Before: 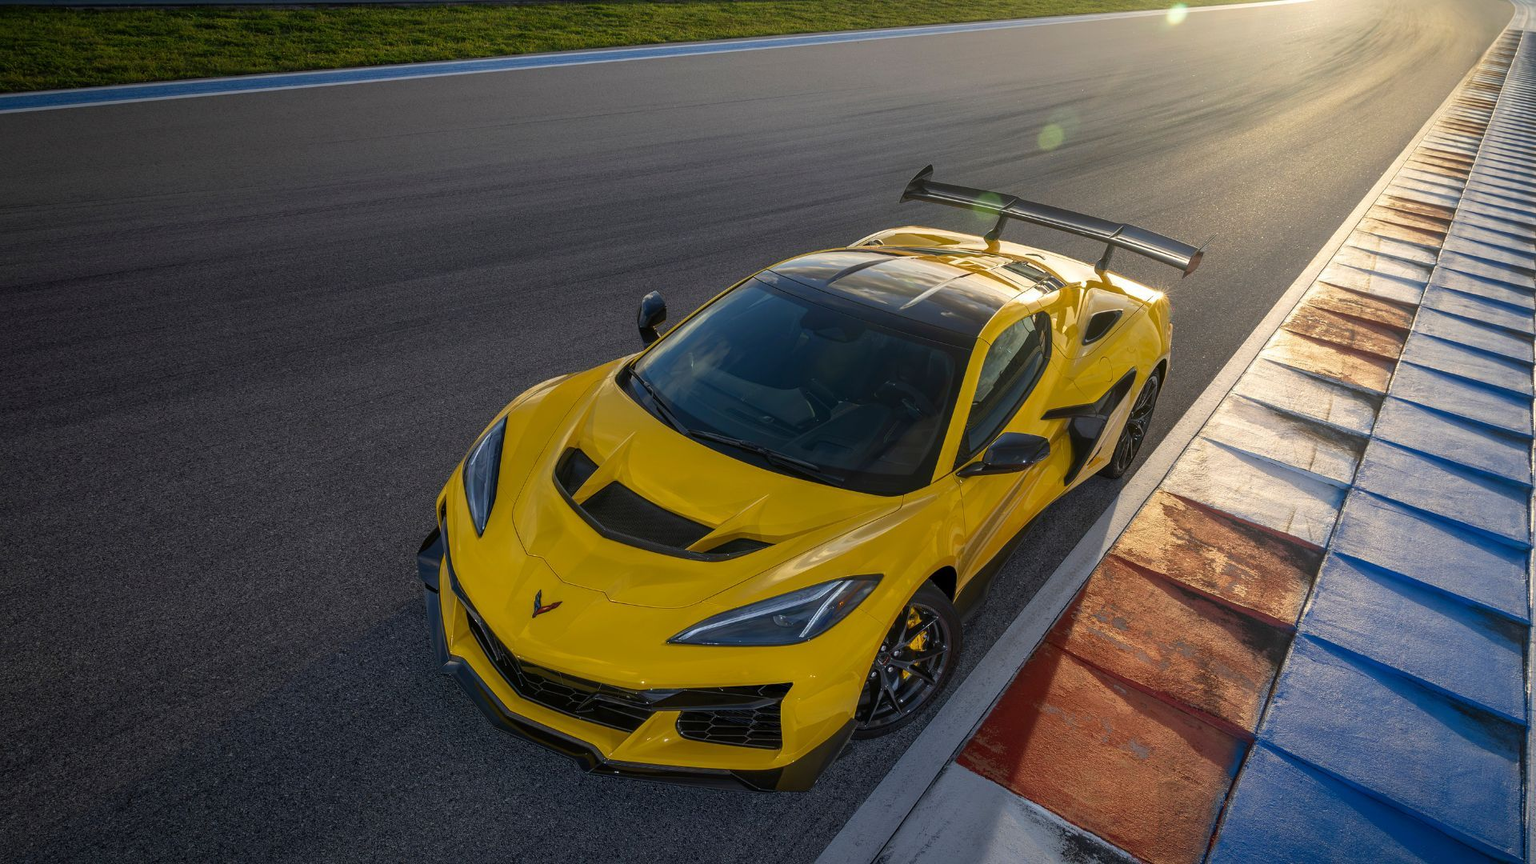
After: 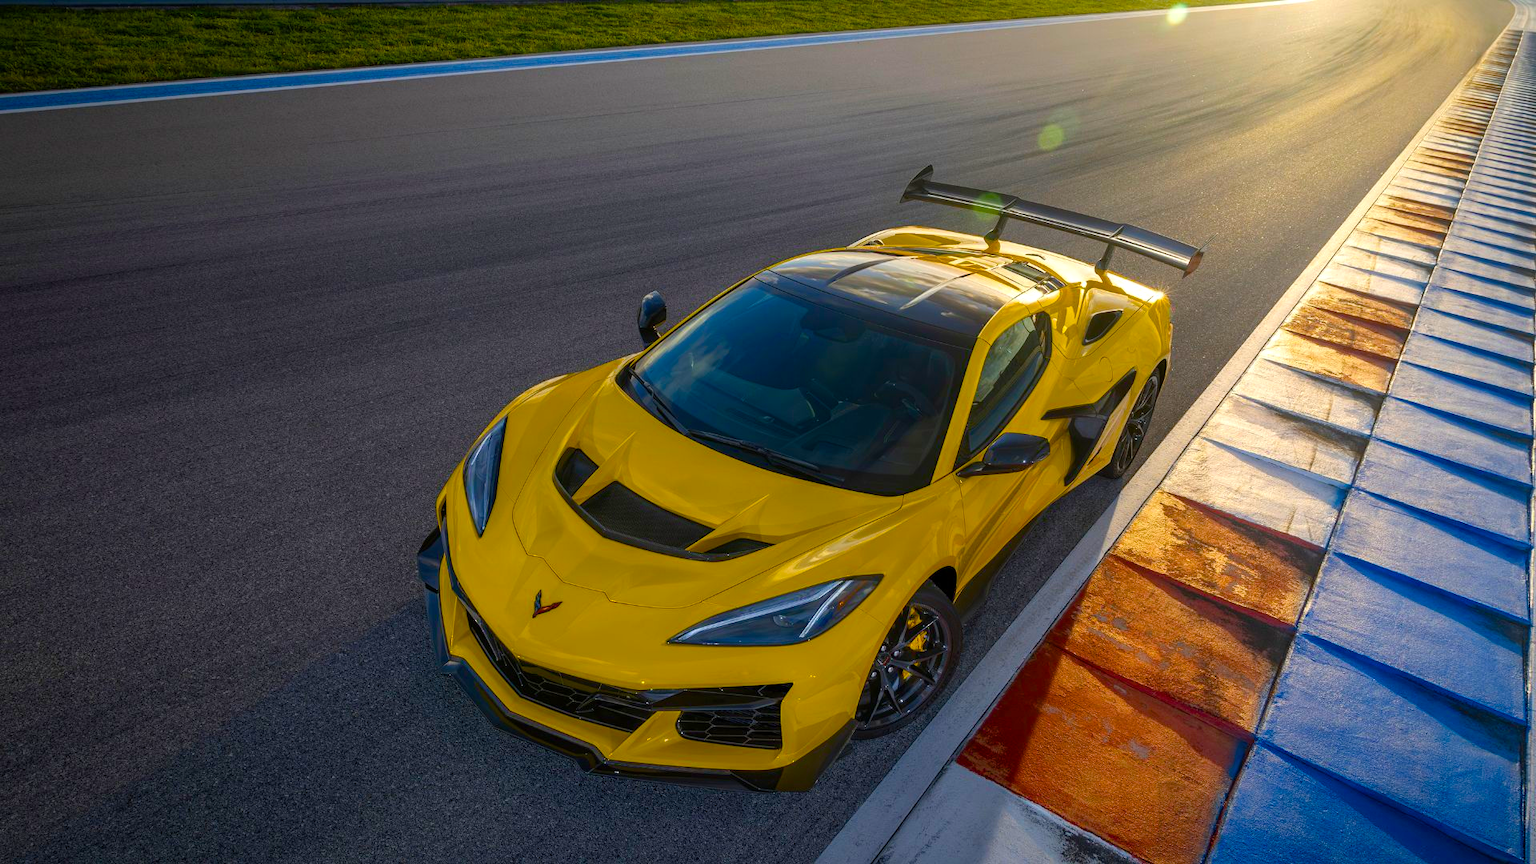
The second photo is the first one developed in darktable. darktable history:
color balance rgb: perceptual saturation grading › global saturation 36.46%, perceptual saturation grading › shadows 36.069%, perceptual brilliance grading › global brilliance 3.358%, global vibrance 20%
